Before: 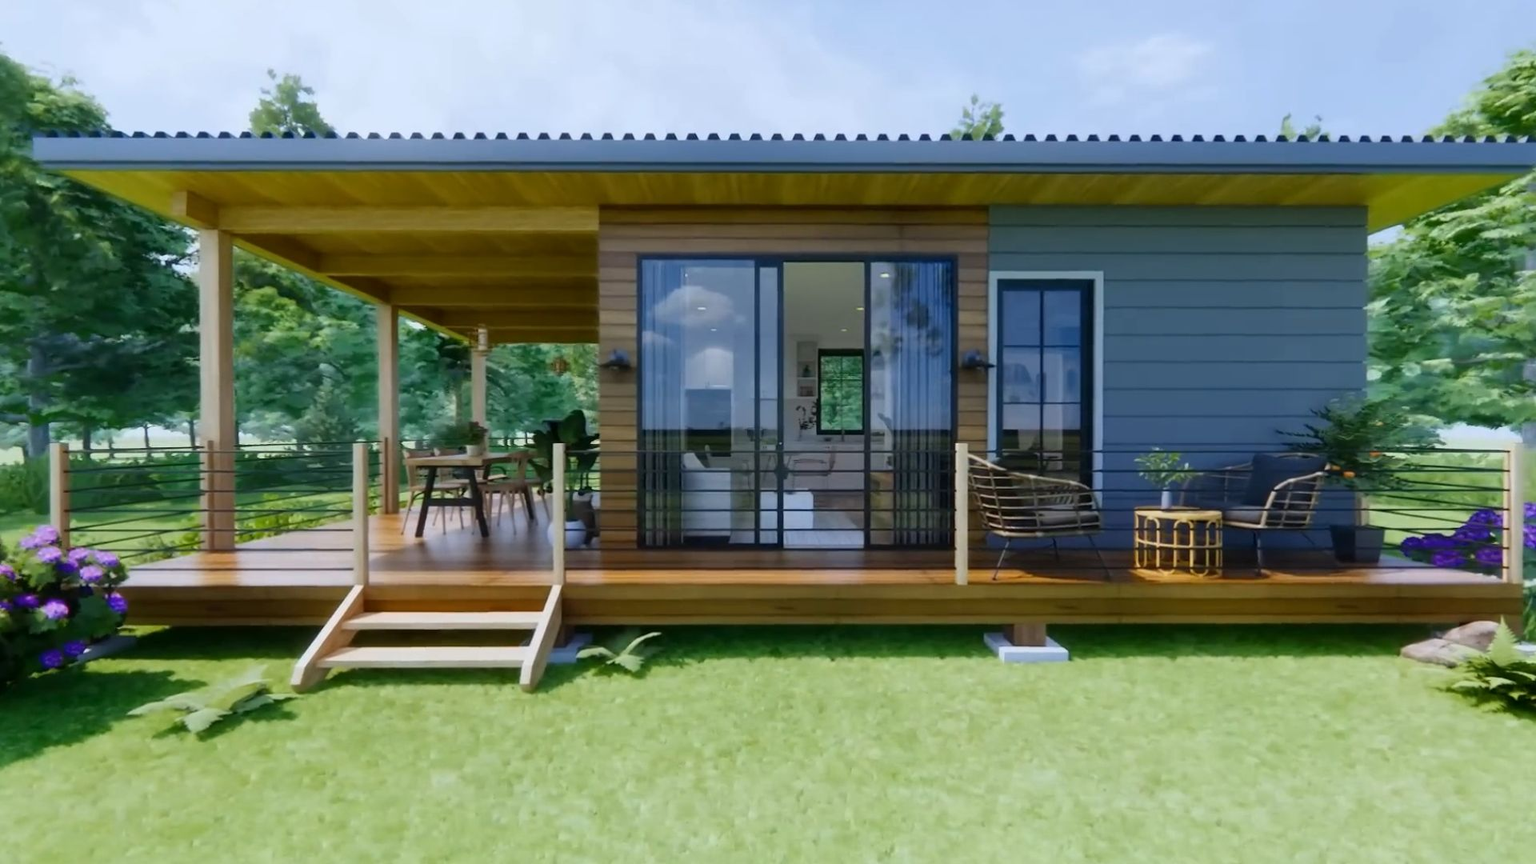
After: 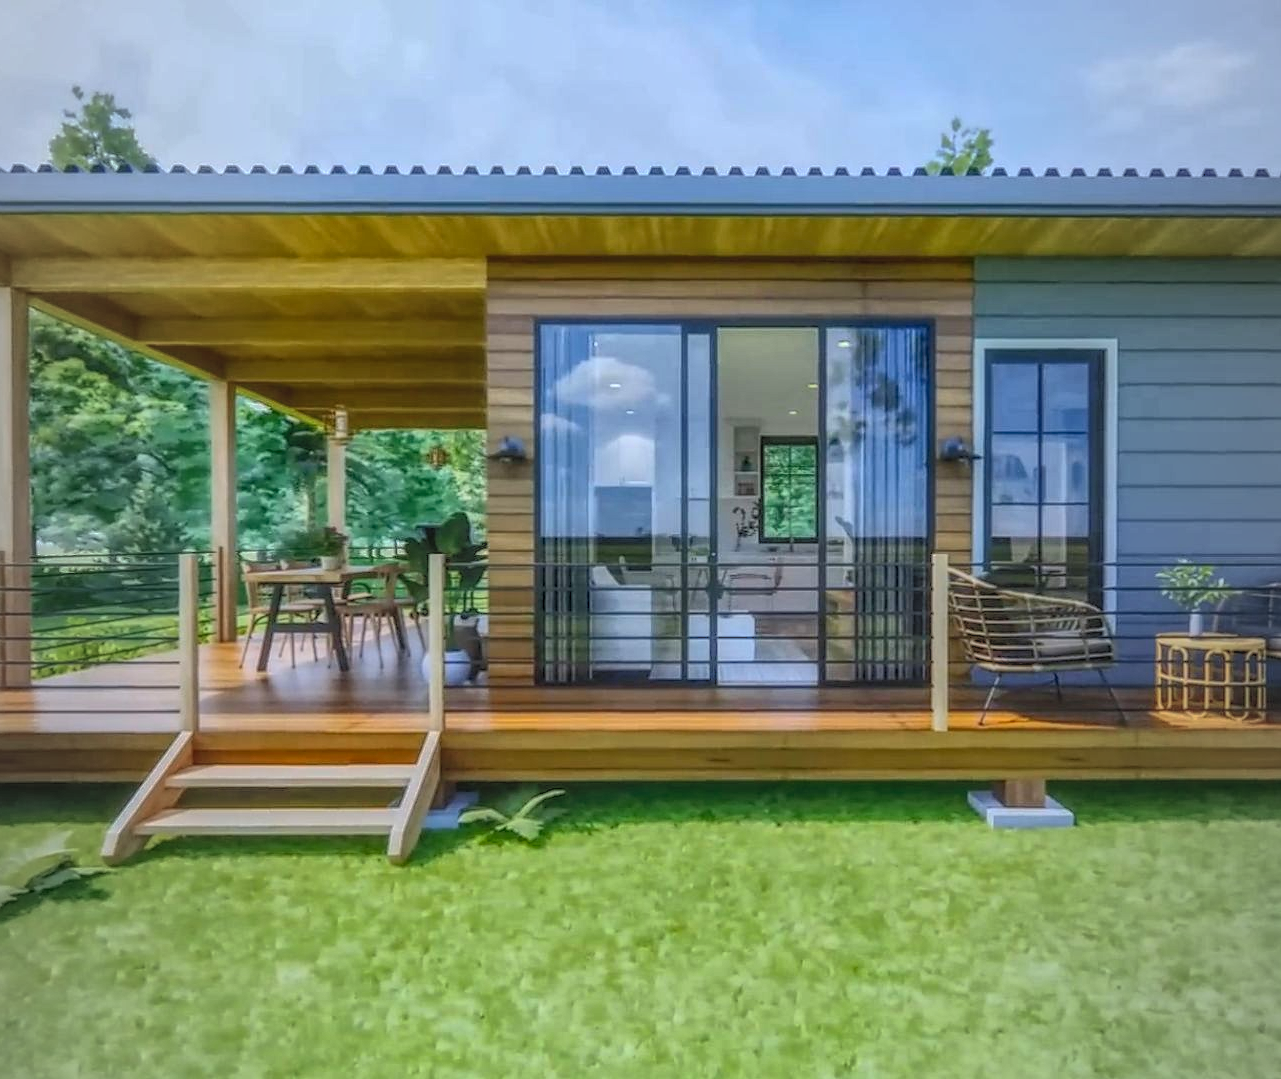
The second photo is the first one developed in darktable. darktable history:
sharpen: radius 1.911, amount 0.41, threshold 1.474
crop and rotate: left 13.648%, right 19.618%
local contrast: highlights 20%, shadows 29%, detail 201%, midtone range 0.2
shadows and highlights: shadows 40.11, highlights -59.79
vignetting: fall-off start 96.66%, fall-off radius 99.76%, brightness -0.273, width/height ratio 0.61
contrast brightness saturation: contrast 0.203, brightness 0.169, saturation 0.222
